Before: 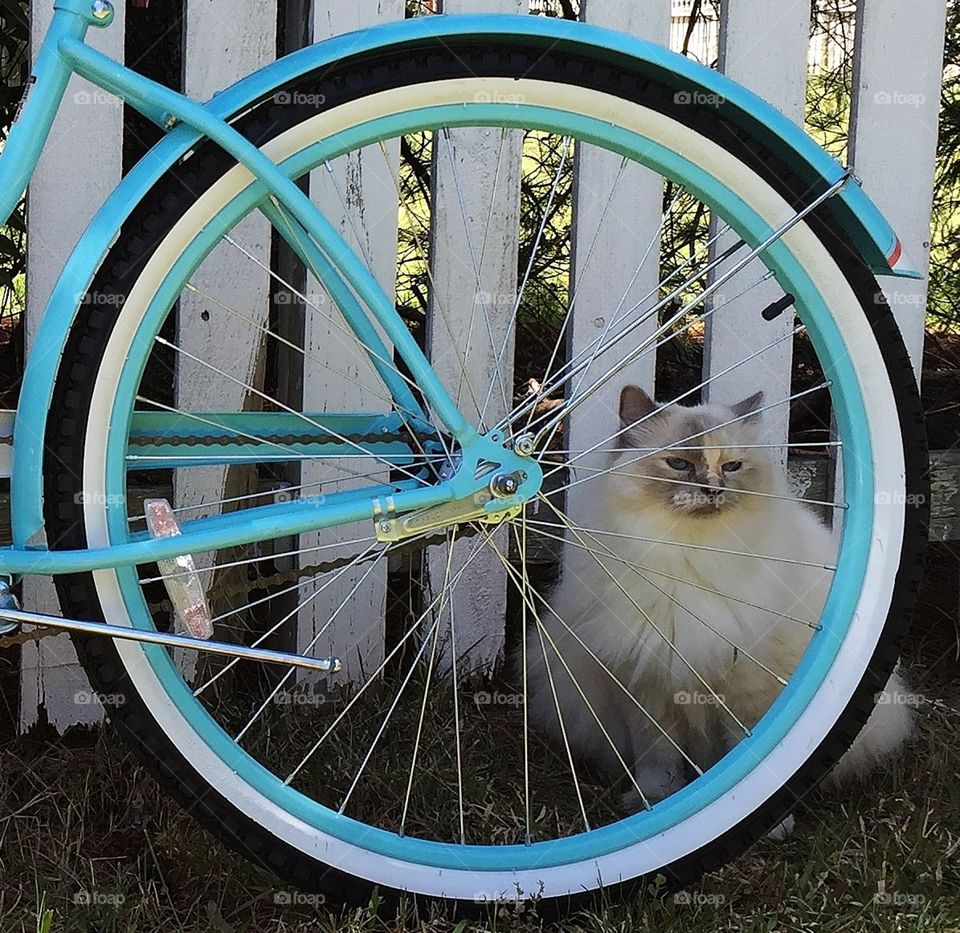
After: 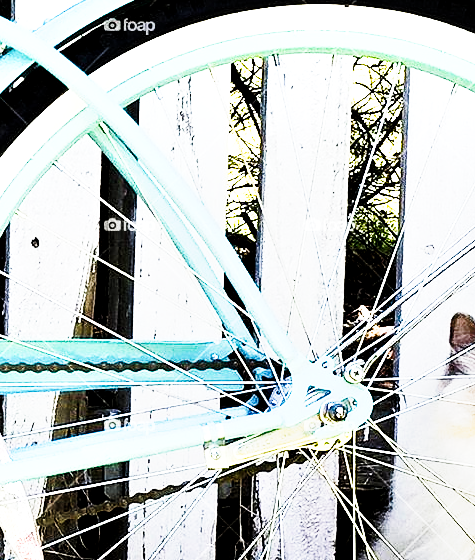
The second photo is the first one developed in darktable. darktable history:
color balance rgb: shadows lift › chroma 0.879%, shadows lift › hue 115.77°, perceptual saturation grading › global saturation 20%, perceptual saturation grading › highlights -25.191%, perceptual saturation grading › shadows 24.861%, perceptual brilliance grading › highlights 8.457%, perceptual brilliance grading › mid-tones 4.23%, perceptual brilliance grading › shadows 1.48%
crop: left 17.763%, top 7.886%, right 32.741%, bottom 31.998%
filmic rgb: black relative exposure -5.05 EV, white relative exposure 3.98 EV, hardness 2.9, contrast 1.299, highlights saturation mix -30.93%
tone curve: curves: ch0 [(0, 0) (0.003, 0.004) (0.011, 0.016) (0.025, 0.035) (0.044, 0.062) (0.069, 0.097) (0.1, 0.143) (0.136, 0.205) (0.177, 0.276) (0.224, 0.36) (0.277, 0.461) (0.335, 0.584) (0.399, 0.686) (0.468, 0.783) (0.543, 0.868) (0.623, 0.927) (0.709, 0.96) (0.801, 0.974) (0.898, 0.986) (1, 1)], preserve colors none
local contrast: highlights 107%, shadows 100%, detail 120%, midtone range 0.2
exposure: black level correction 0, exposure 0.69 EV, compensate exposure bias true, compensate highlight preservation false
shadows and highlights: soften with gaussian
